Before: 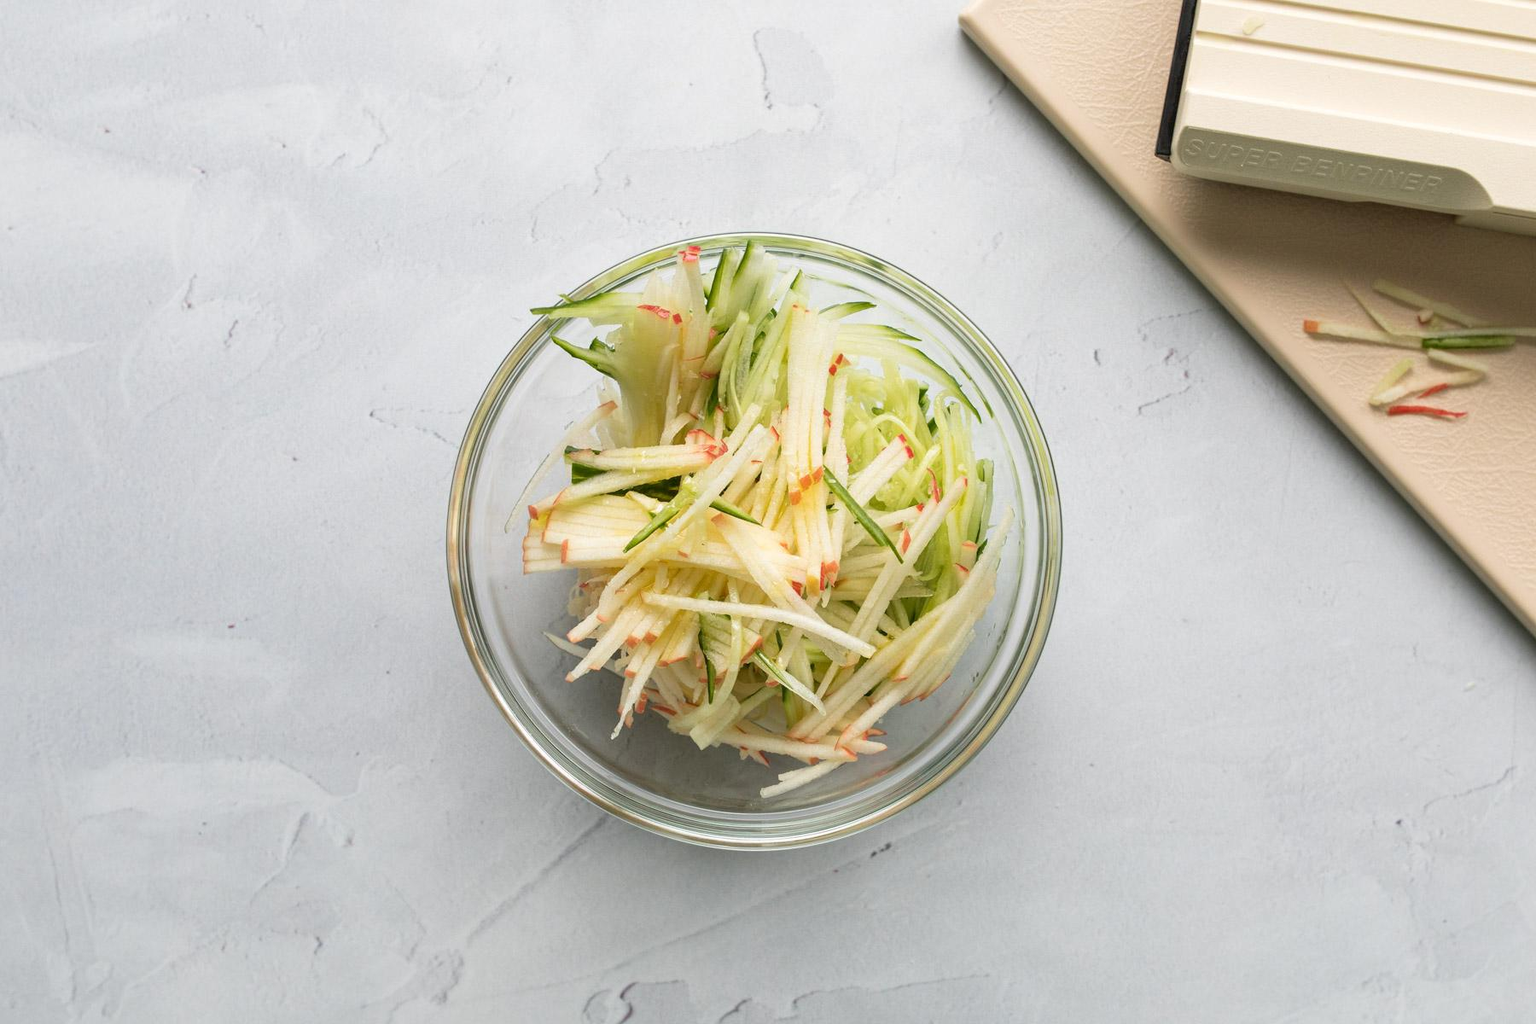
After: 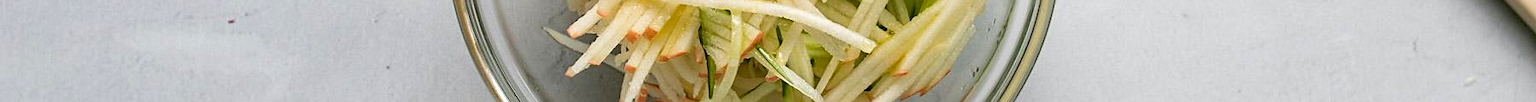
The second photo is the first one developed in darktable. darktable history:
haze removal: strength 0.29, distance 0.25, compatibility mode true, adaptive false
sharpen: radius 1.864, amount 0.398, threshold 1.271
crop and rotate: top 59.084%, bottom 30.916%
white balance: red 1, blue 1
